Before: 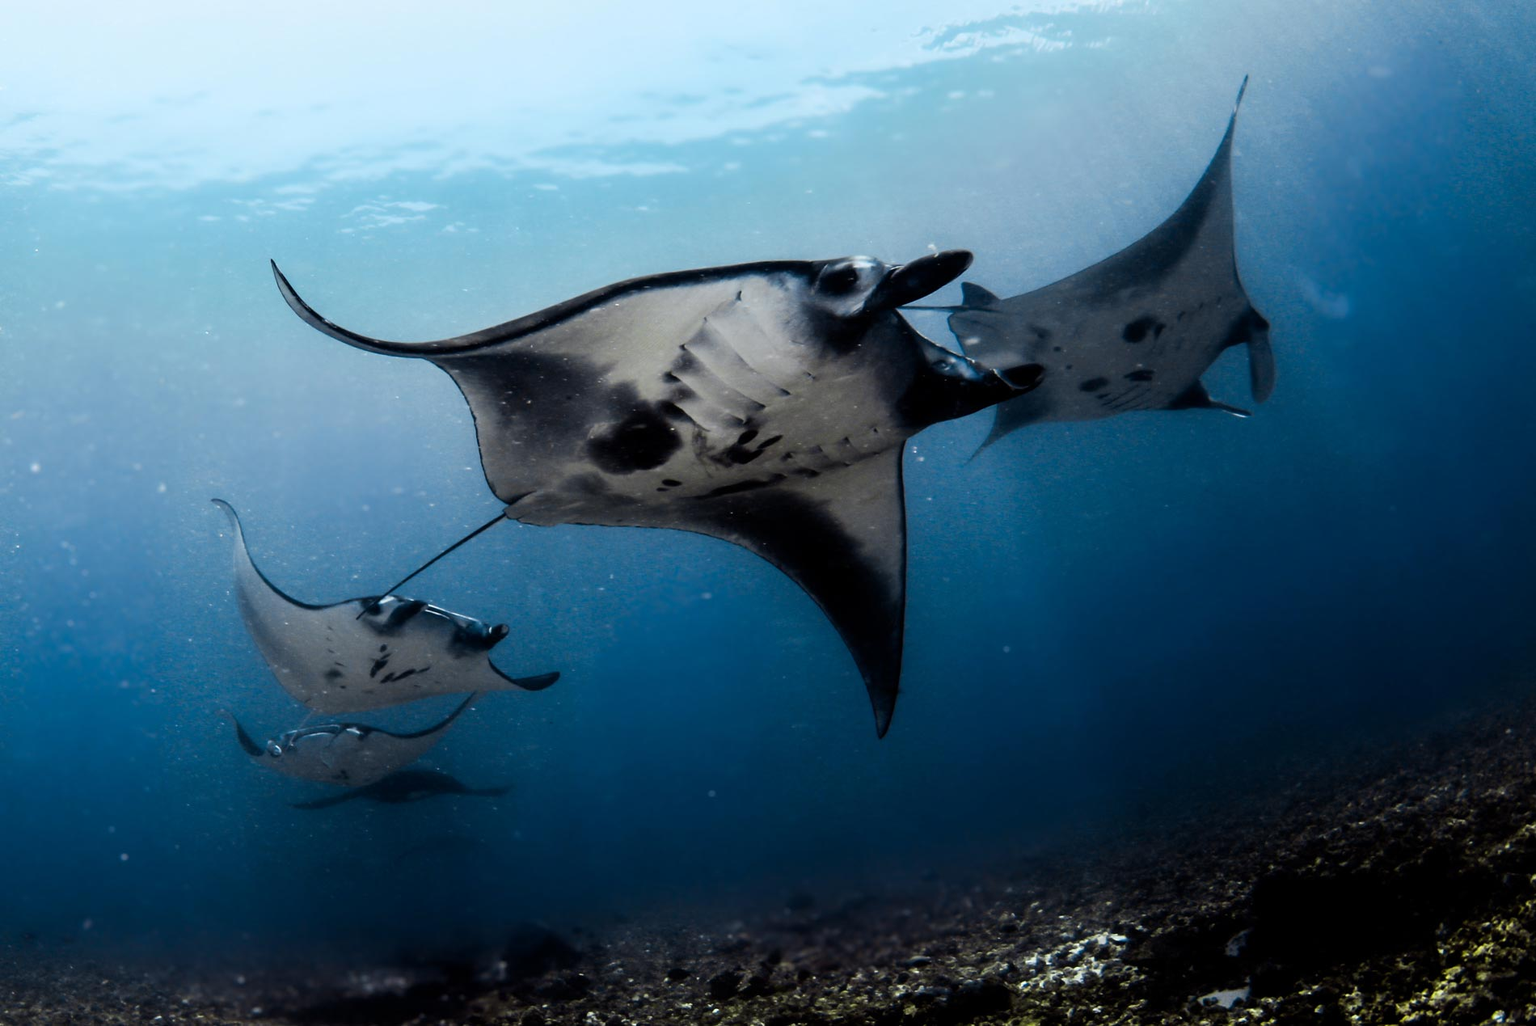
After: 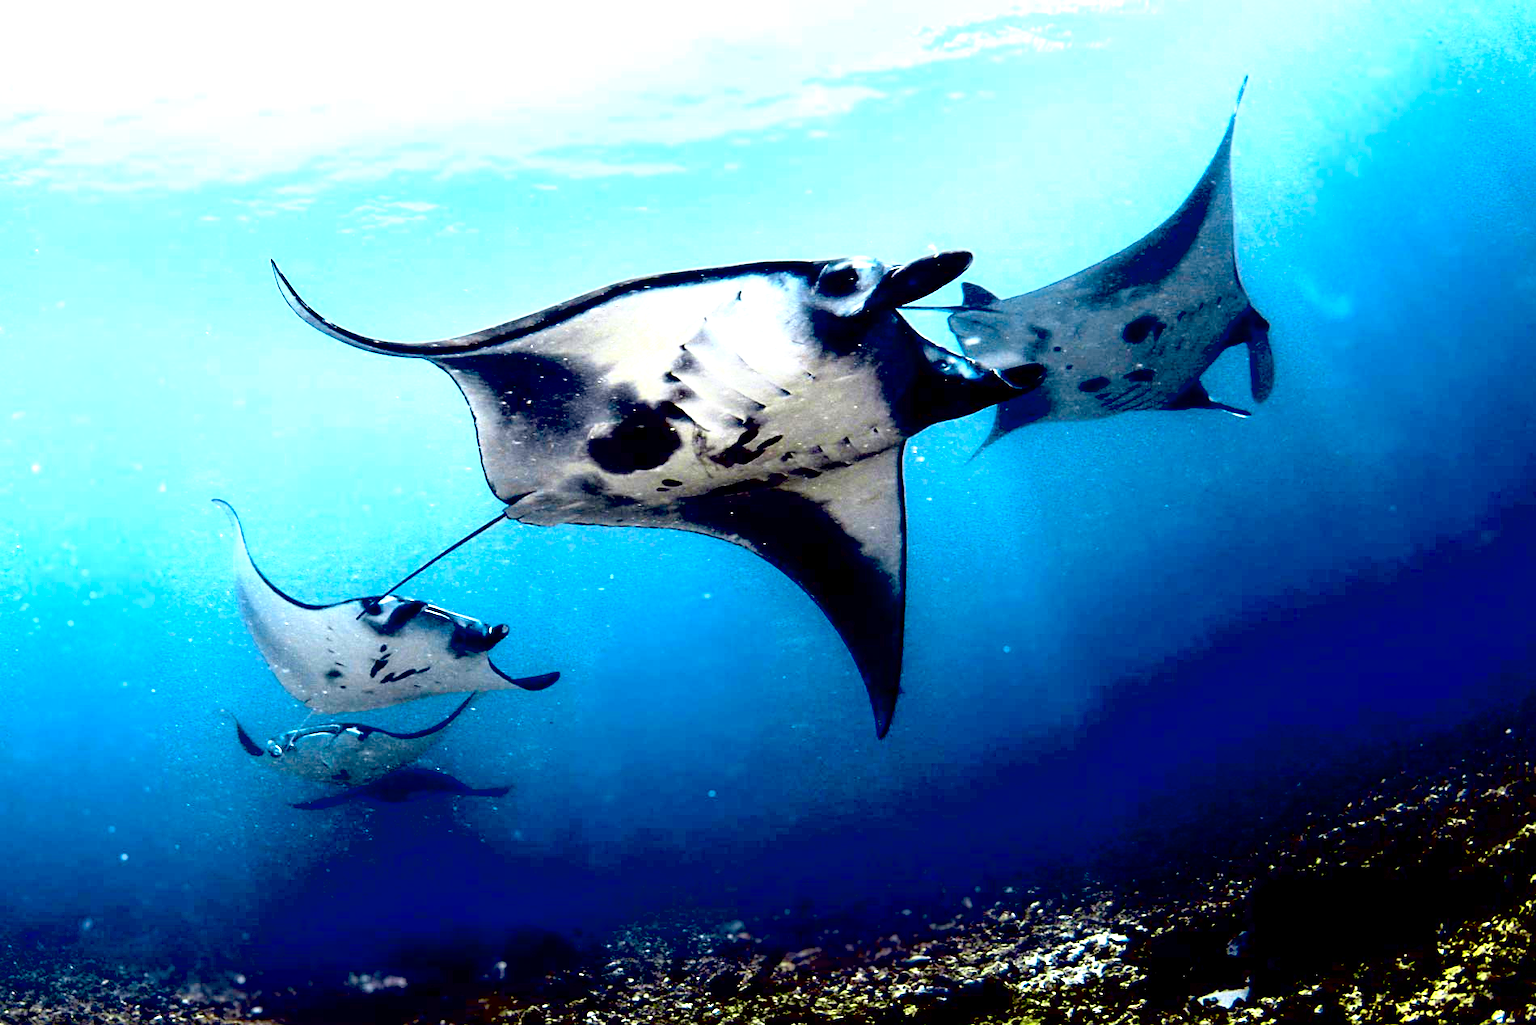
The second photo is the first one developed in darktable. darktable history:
sharpen: on, module defaults
tone curve: curves: ch0 [(0, 0) (0.389, 0.458) (0.745, 0.82) (0.849, 0.917) (0.919, 0.969) (1, 1)]; ch1 [(0, 0) (0.437, 0.404) (0.5, 0.5) (0.529, 0.55) (0.58, 0.6) (0.616, 0.649) (1, 1)]; ch2 [(0, 0) (0.442, 0.428) (0.5, 0.5) (0.525, 0.543) (0.585, 0.62) (1, 1)], color space Lab, independent channels, preserve colors none
exposure: black level correction 0.016, exposure 1.774 EV, compensate highlight preservation false
